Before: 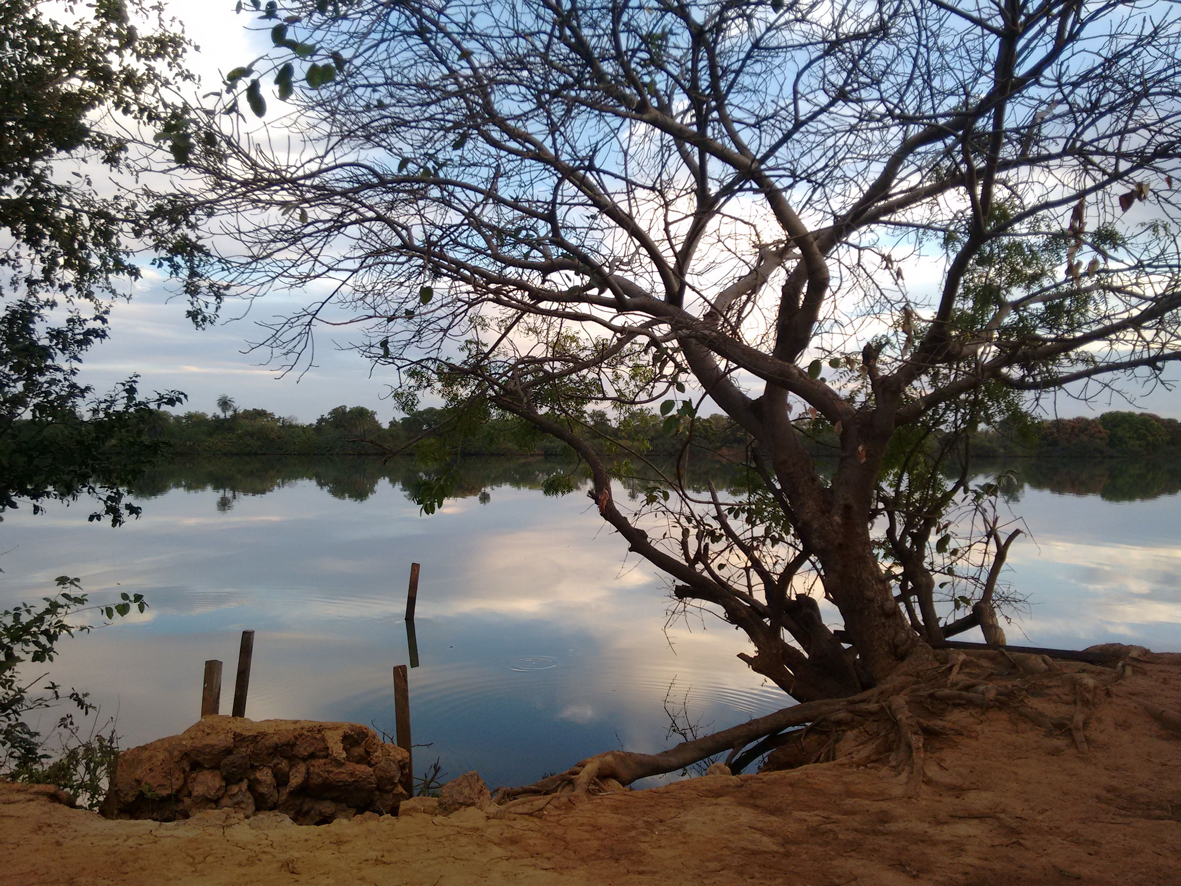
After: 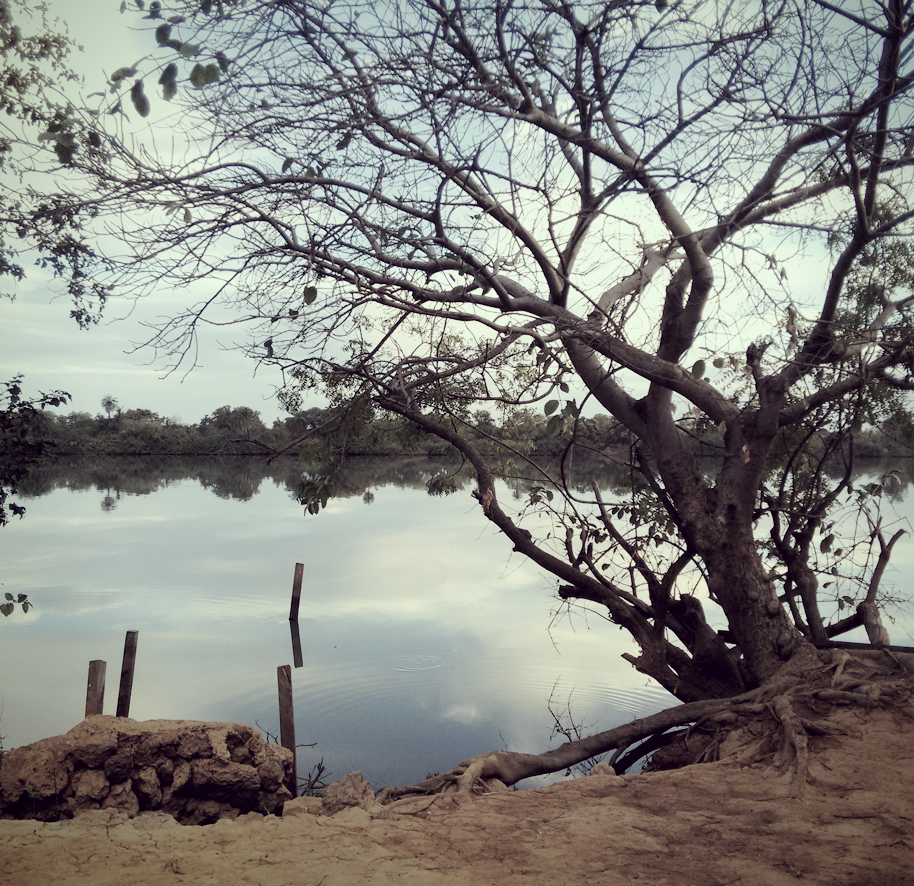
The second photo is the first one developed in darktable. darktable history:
levels: levels [0.018, 0.493, 1]
color correction: highlights a* -20.35, highlights b* 20.71, shadows a* 19.44, shadows b* -19.79, saturation 0.388
crop: left 9.896%, right 12.702%
exposure: exposure 1.204 EV, compensate highlight preservation false
filmic rgb: black relative exposure -7.65 EV, white relative exposure 4.56 EV, threshold 5.99 EV, hardness 3.61, enable highlight reconstruction true
vignetting: fall-off start 80.56%, fall-off radius 62.15%, saturation 0.376, automatic ratio true, width/height ratio 1.417
